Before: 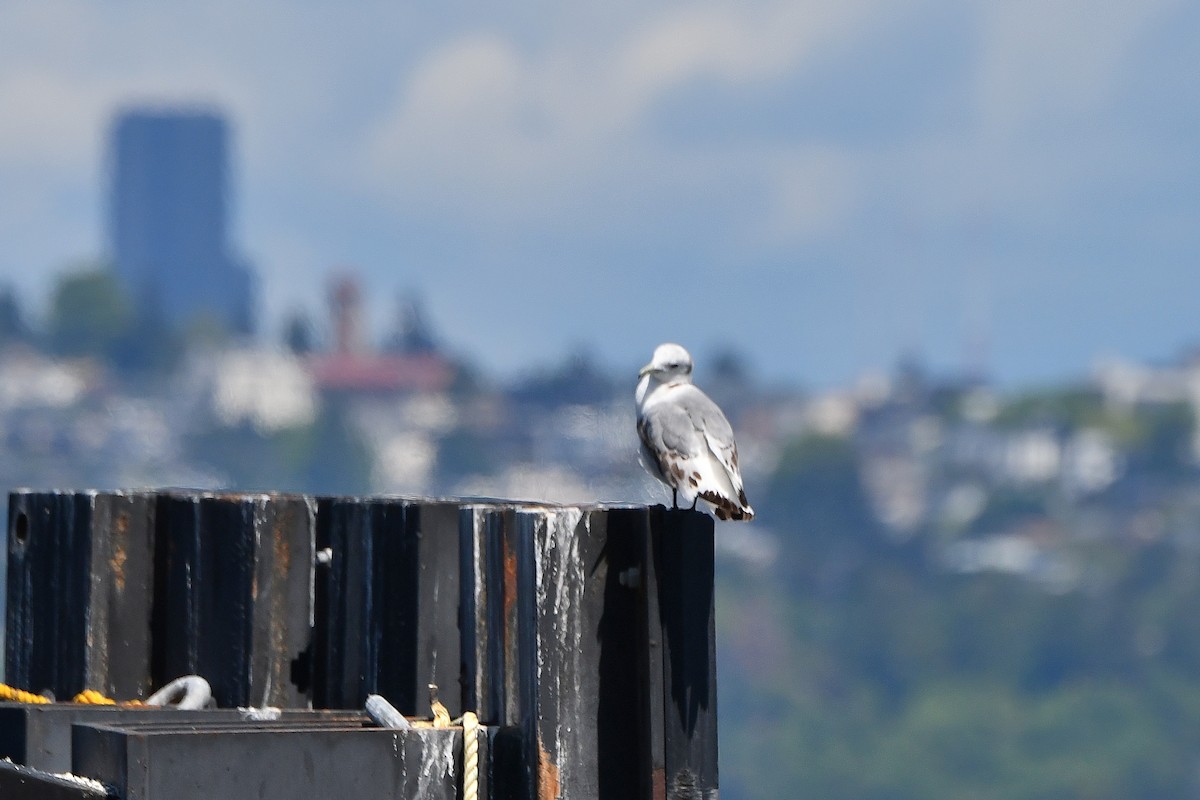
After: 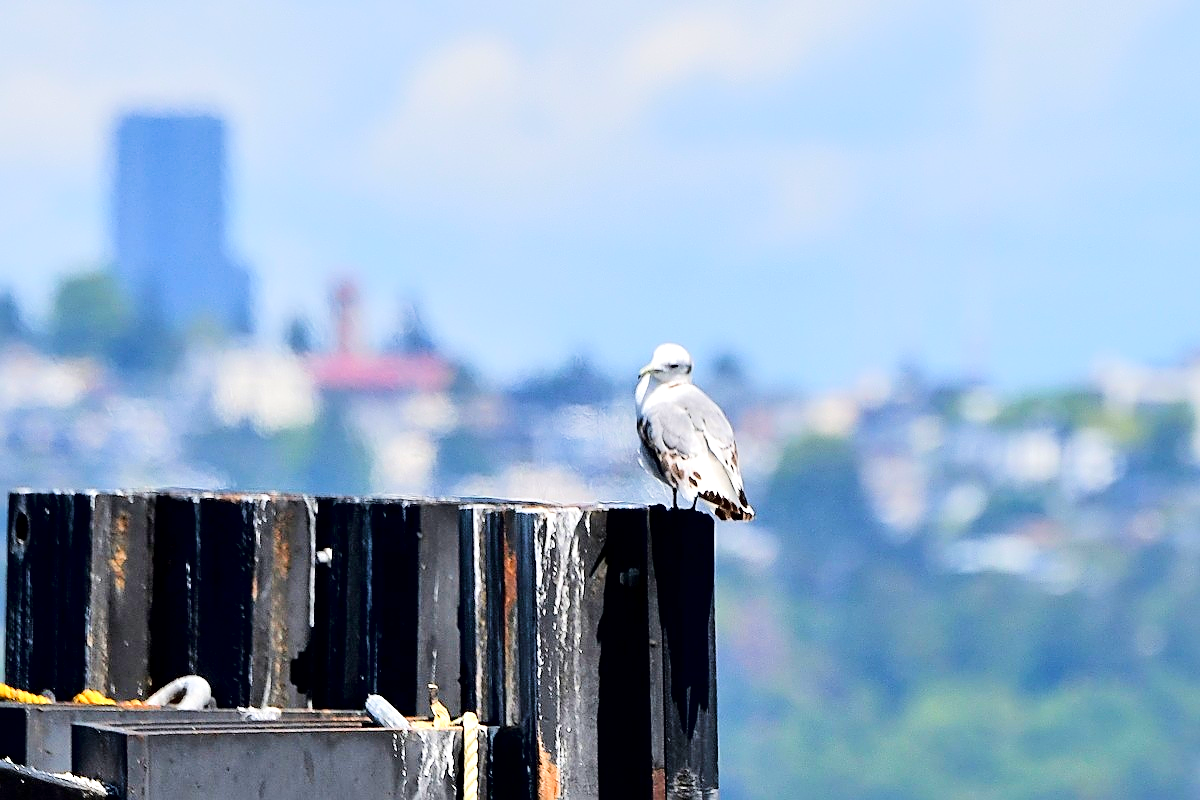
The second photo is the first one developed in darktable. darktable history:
sharpen: amount 0.735
exposure: black level correction 0.01, exposure 1 EV, compensate highlight preservation false
tone curve: curves: ch0 [(0, 0) (0.128, 0.068) (0.292, 0.274) (0.453, 0.507) (0.653, 0.717) (0.785, 0.817) (0.995, 0.917)]; ch1 [(0, 0) (0.384, 0.365) (0.463, 0.447) (0.486, 0.474) (0.503, 0.497) (0.52, 0.525) (0.559, 0.591) (0.583, 0.623) (0.672, 0.699) (0.766, 0.773) (1, 1)]; ch2 [(0, 0) (0.374, 0.344) (0.446, 0.443) (0.501, 0.5) (0.527, 0.549) (0.565, 0.582) (0.624, 0.632) (1, 1)], color space Lab, linked channels, preserve colors none
velvia: on, module defaults
